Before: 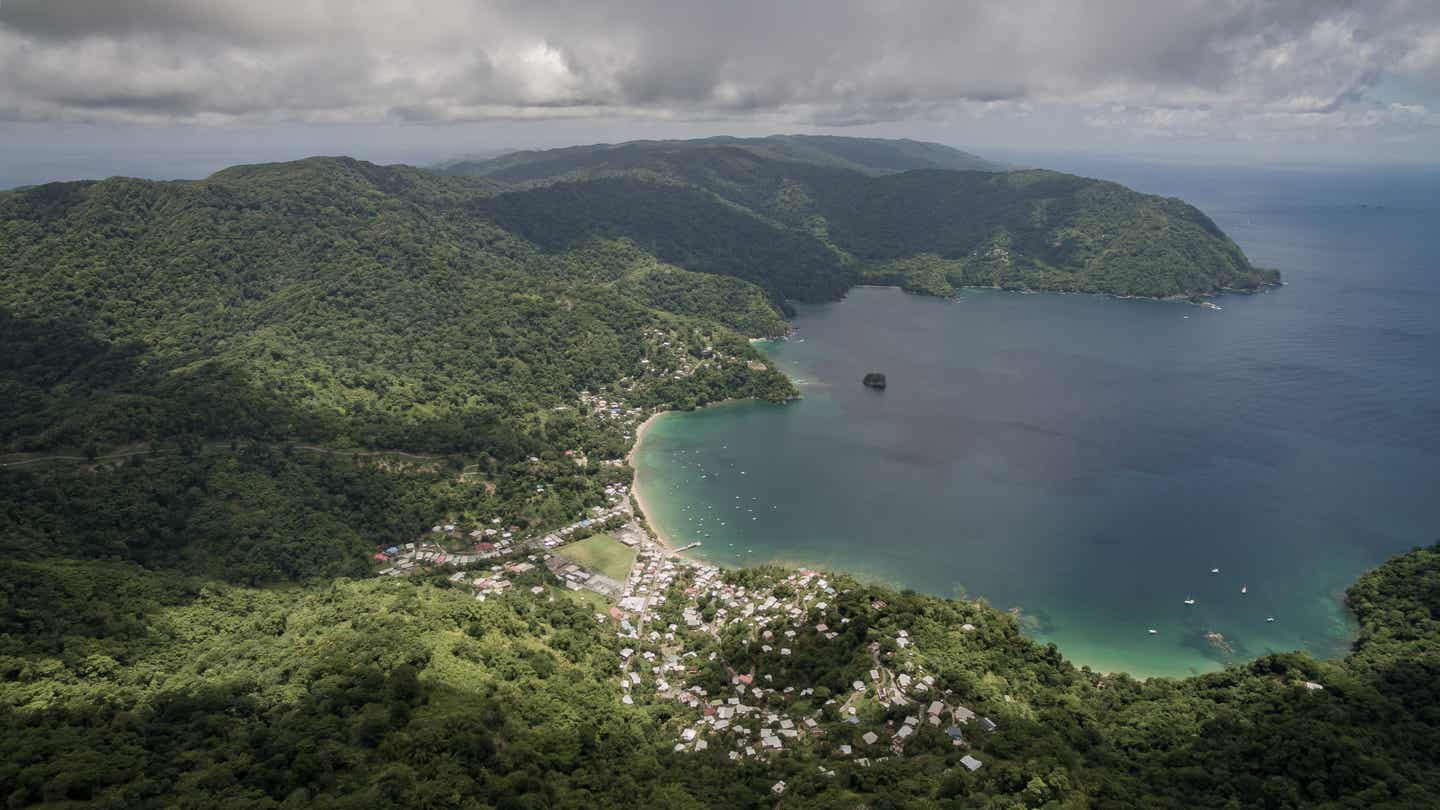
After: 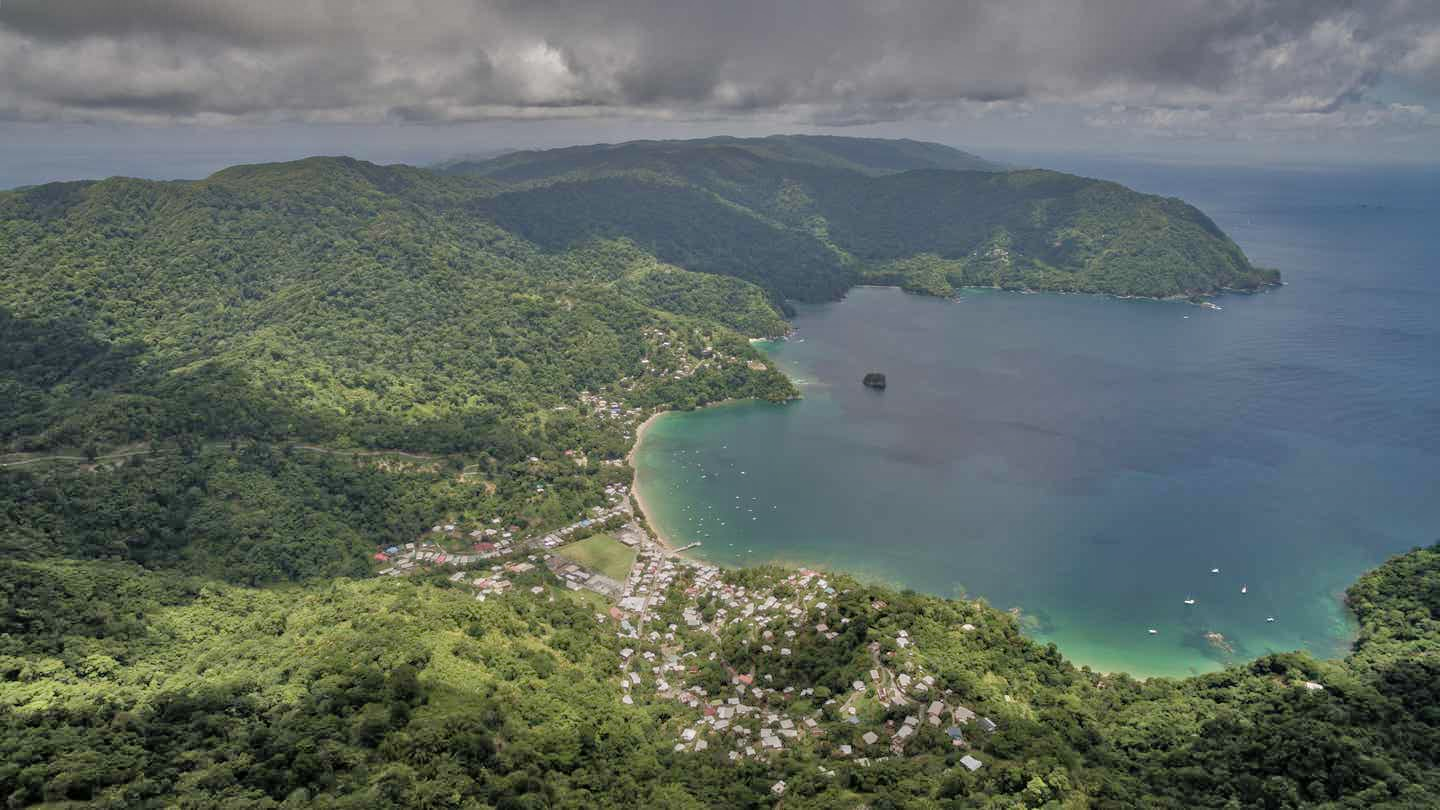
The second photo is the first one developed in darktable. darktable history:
shadows and highlights: shadows 80.78, white point adjustment -9.24, highlights -61.28, soften with gaussian
tone equalizer: -7 EV 0.147 EV, -6 EV 0.592 EV, -5 EV 1.12 EV, -4 EV 1.3 EV, -3 EV 1.16 EV, -2 EV 0.6 EV, -1 EV 0.165 EV
